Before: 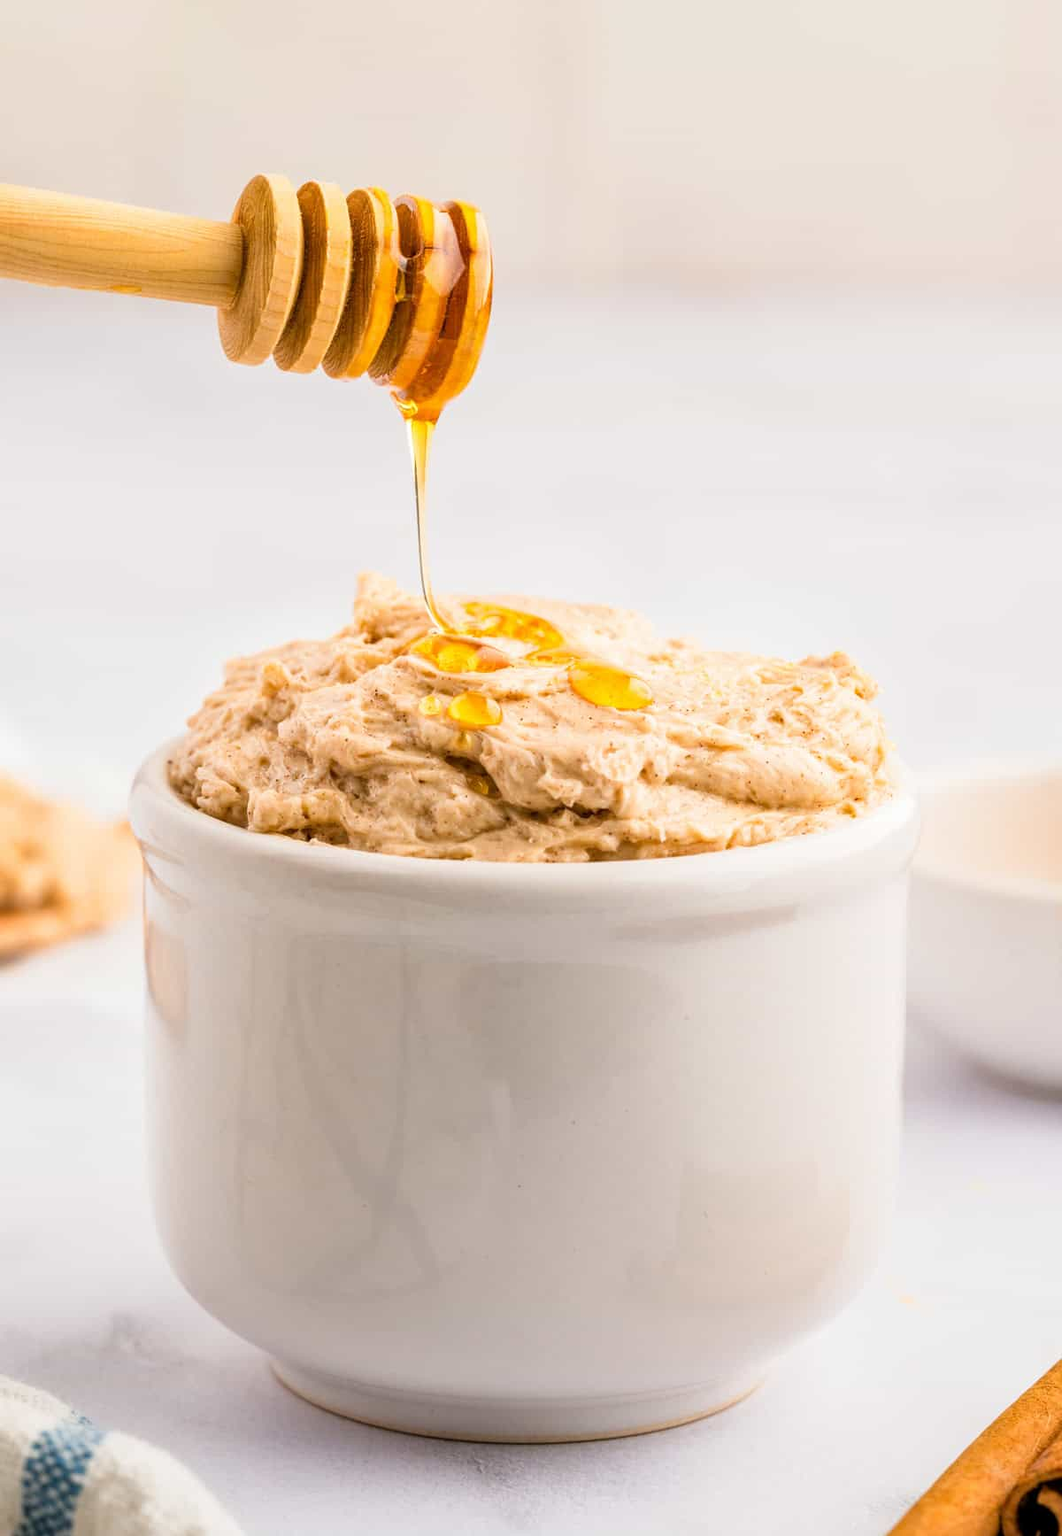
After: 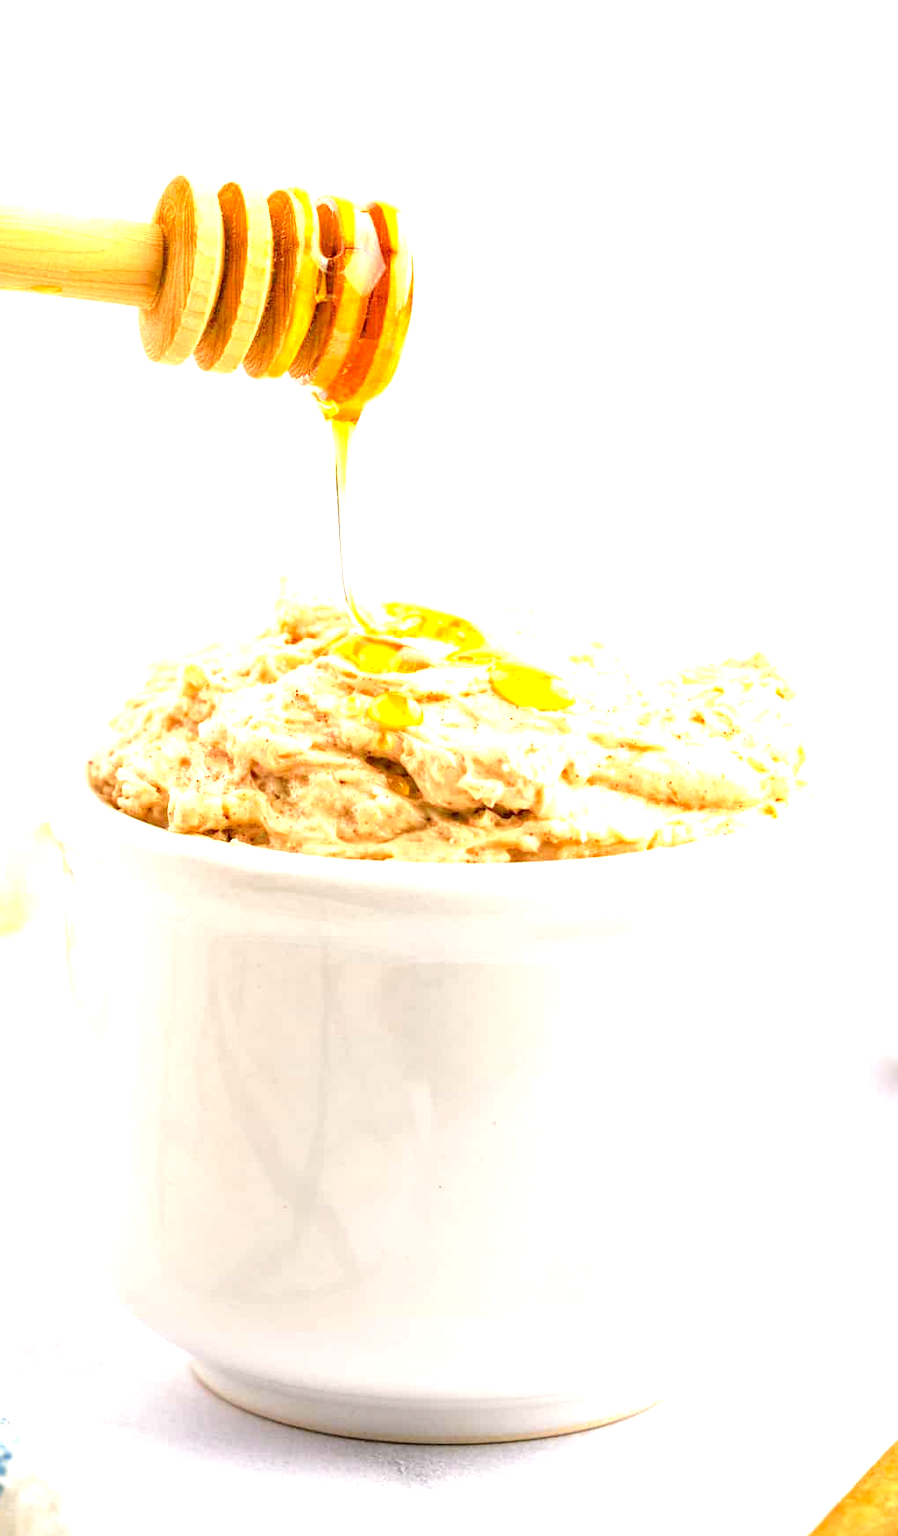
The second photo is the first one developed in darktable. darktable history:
exposure: black level correction 0, exposure 1.275 EV, compensate highlight preservation false
crop: left 7.576%, right 7.86%
tone curve: curves: ch0 [(0, 0.021) (0.049, 0.044) (0.157, 0.131) (0.365, 0.359) (0.499, 0.517) (0.675, 0.667) (0.856, 0.83) (1, 0.969)]; ch1 [(0, 0) (0.302, 0.309) (0.433, 0.443) (0.472, 0.47) (0.502, 0.503) (0.527, 0.516) (0.564, 0.557) (0.614, 0.645) (0.677, 0.722) (0.859, 0.889) (1, 1)]; ch2 [(0, 0) (0.33, 0.301) (0.447, 0.44) (0.487, 0.496) (0.502, 0.501) (0.535, 0.537) (0.565, 0.558) (0.608, 0.624) (1, 1)], color space Lab, independent channels, preserve colors none
